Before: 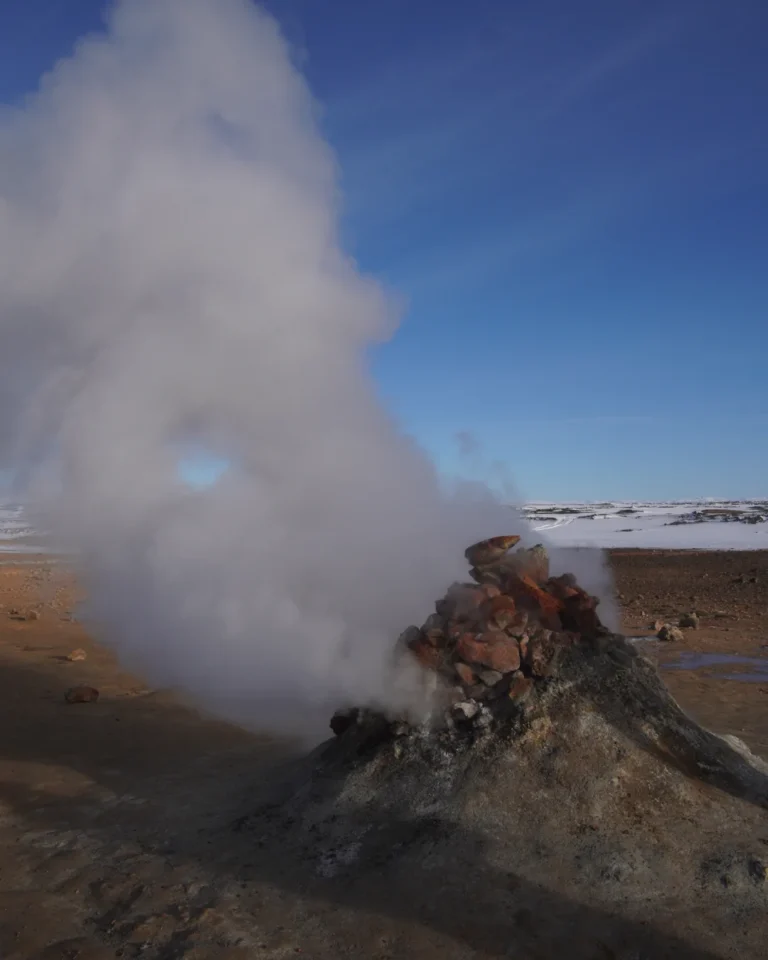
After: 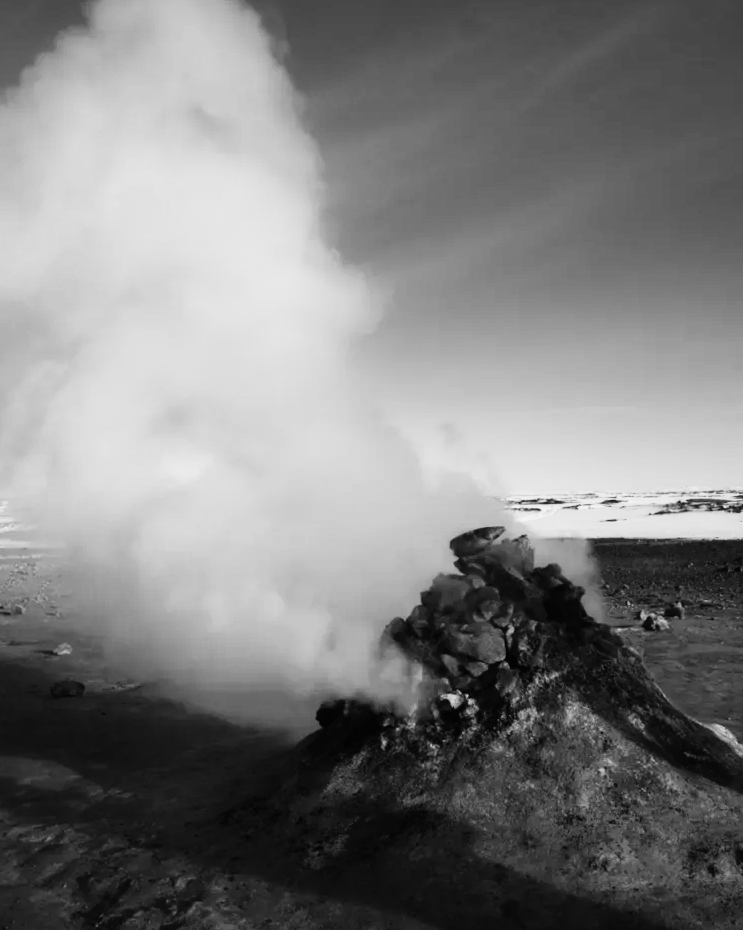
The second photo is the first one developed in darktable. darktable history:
crop and rotate: left 1.774%, right 0.633%, bottom 1.28%
rgb curve: curves: ch0 [(0, 0) (0.21, 0.15) (0.24, 0.21) (0.5, 0.75) (0.75, 0.96) (0.89, 0.99) (1, 1)]; ch1 [(0, 0.02) (0.21, 0.13) (0.25, 0.2) (0.5, 0.67) (0.75, 0.9) (0.89, 0.97) (1, 1)]; ch2 [(0, 0.02) (0.21, 0.13) (0.25, 0.2) (0.5, 0.67) (0.75, 0.9) (0.89, 0.97) (1, 1)], compensate middle gray true
monochrome: a 0, b 0, size 0.5, highlights 0.57
rotate and perspective: rotation -0.45°, automatic cropping original format, crop left 0.008, crop right 0.992, crop top 0.012, crop bottom 0.988
